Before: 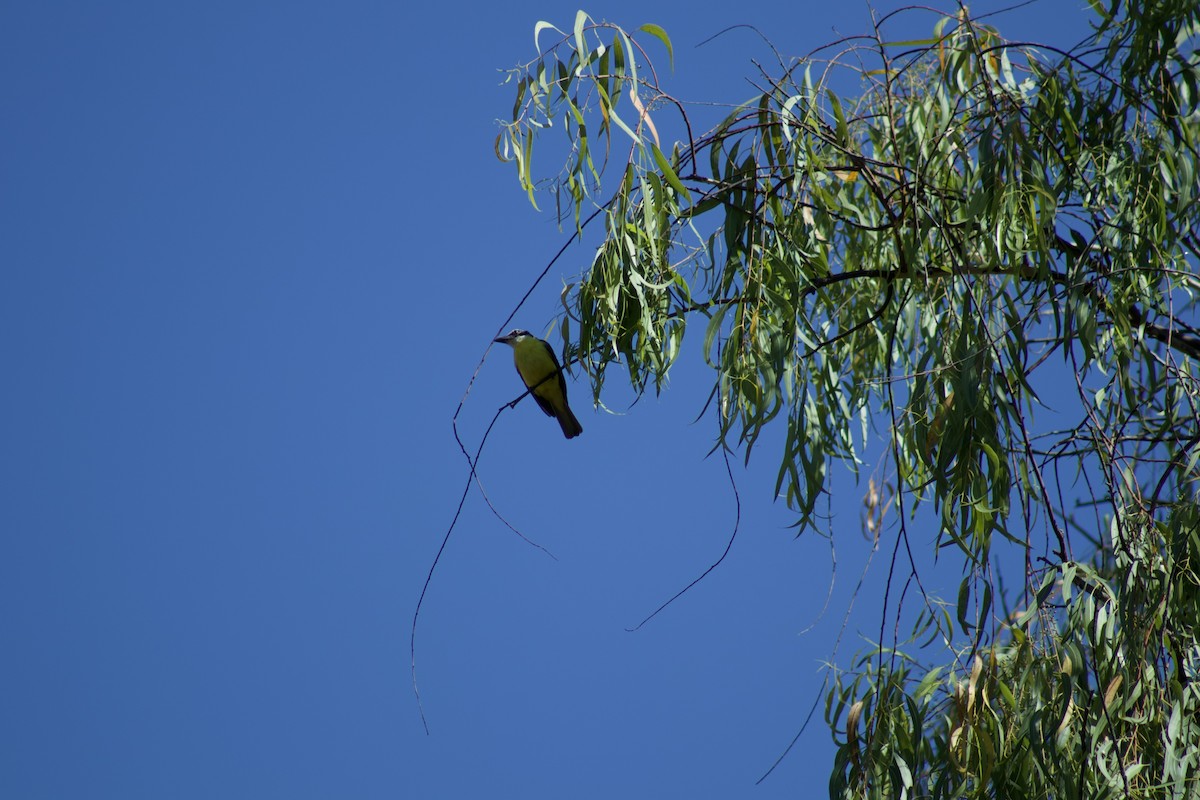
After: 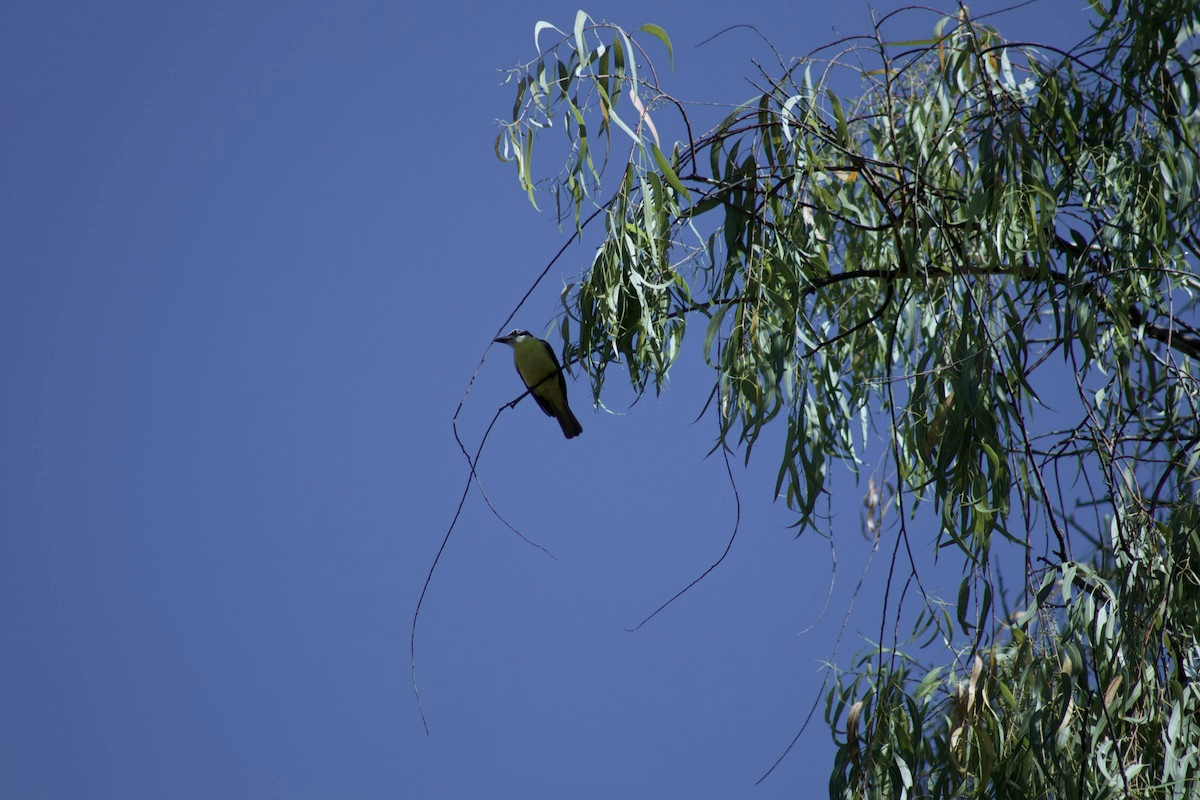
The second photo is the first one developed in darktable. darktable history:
white balance: red 0.967, blue 1.119, emerald 0.756
contrast brightness saturation: contrast 0.1, saturation -0.36
